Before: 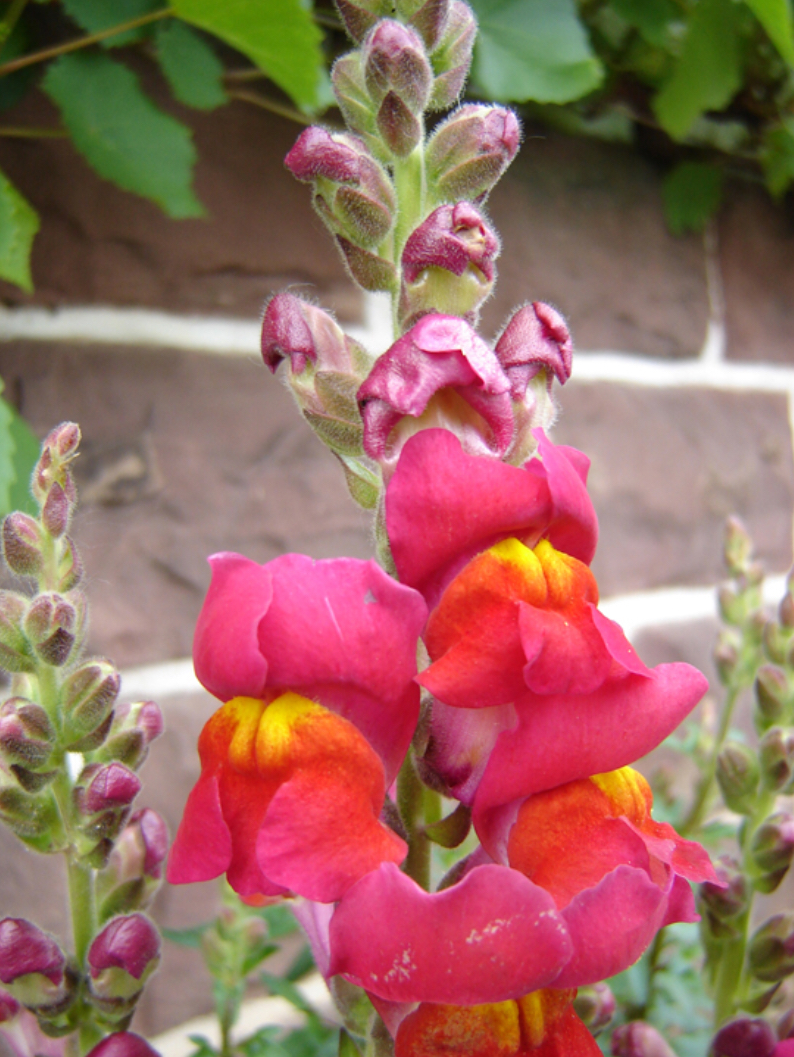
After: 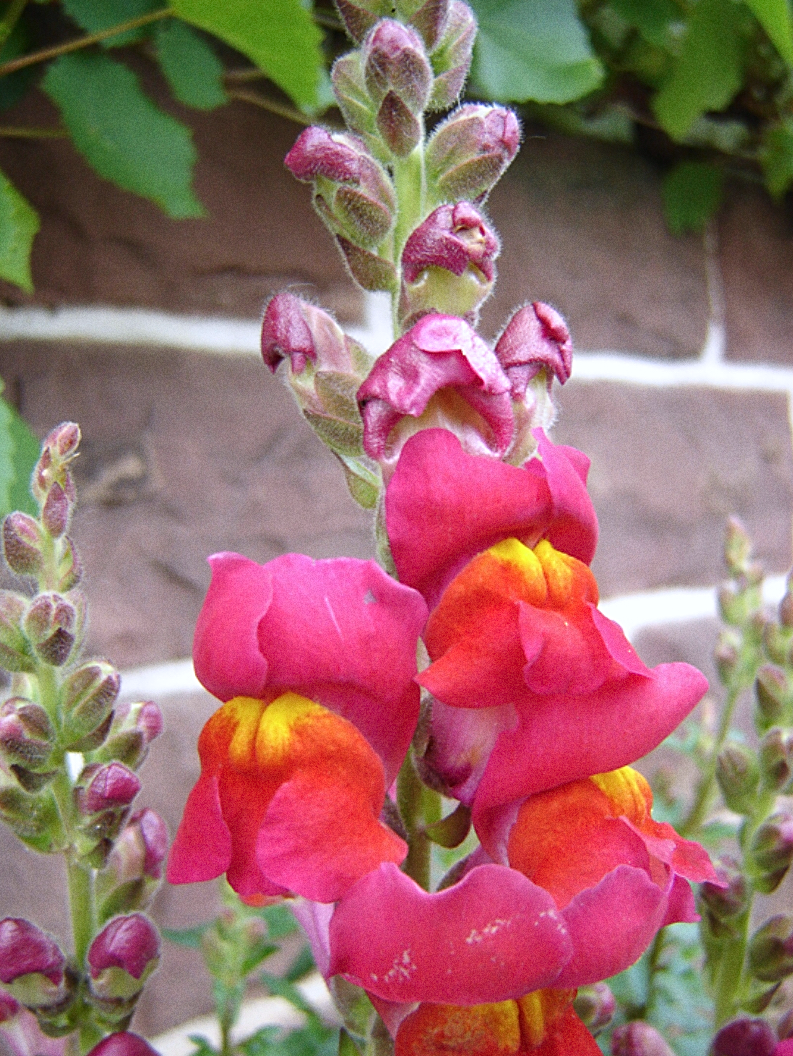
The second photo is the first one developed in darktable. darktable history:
color calibration: illuminant as shot in camera, x 0.358, y 0.373, temperature 4628.91 K
grain: coarseness 22.88 ISO
sharpen: on, module defaults
